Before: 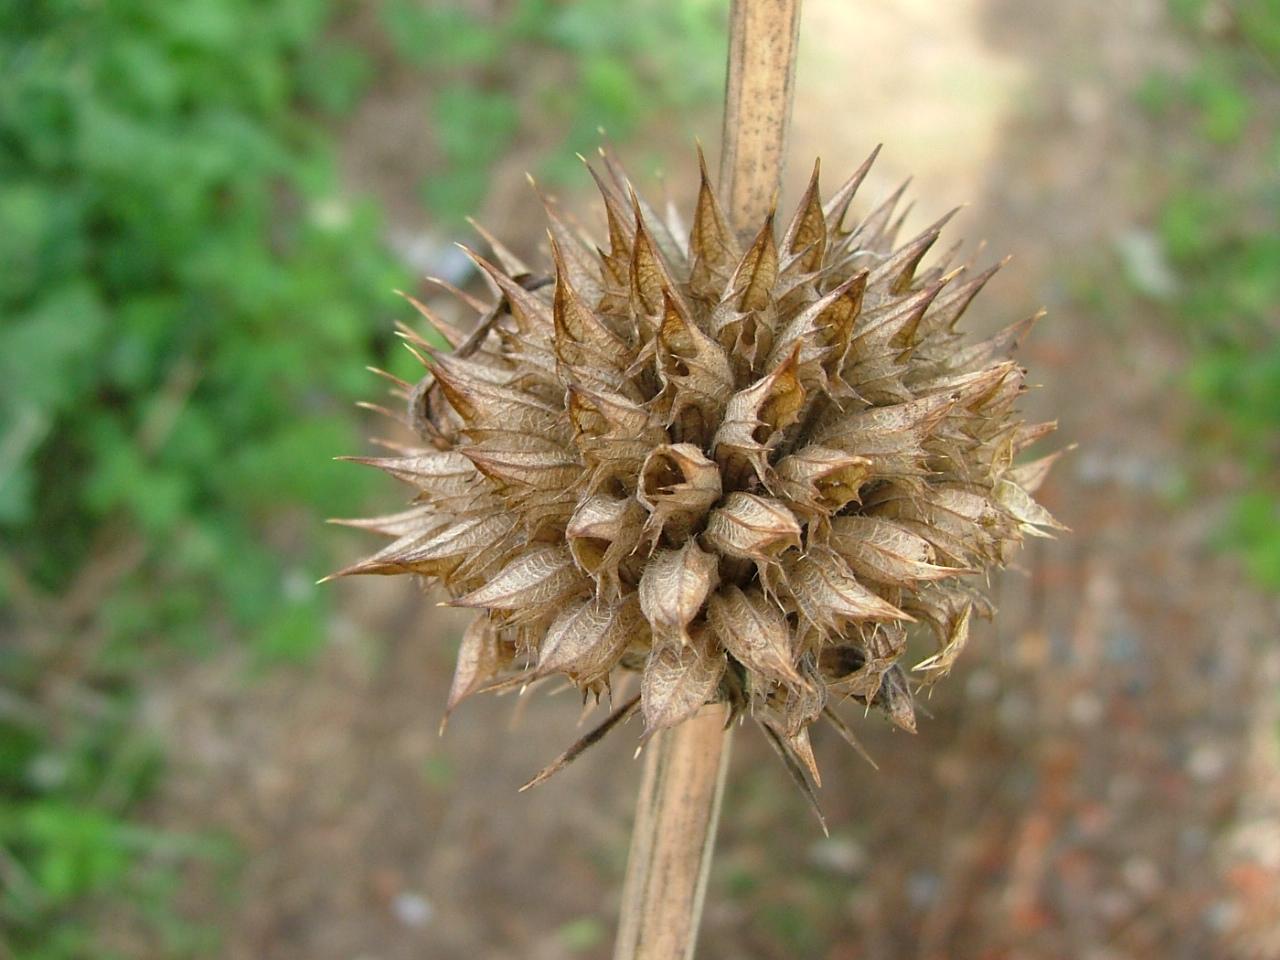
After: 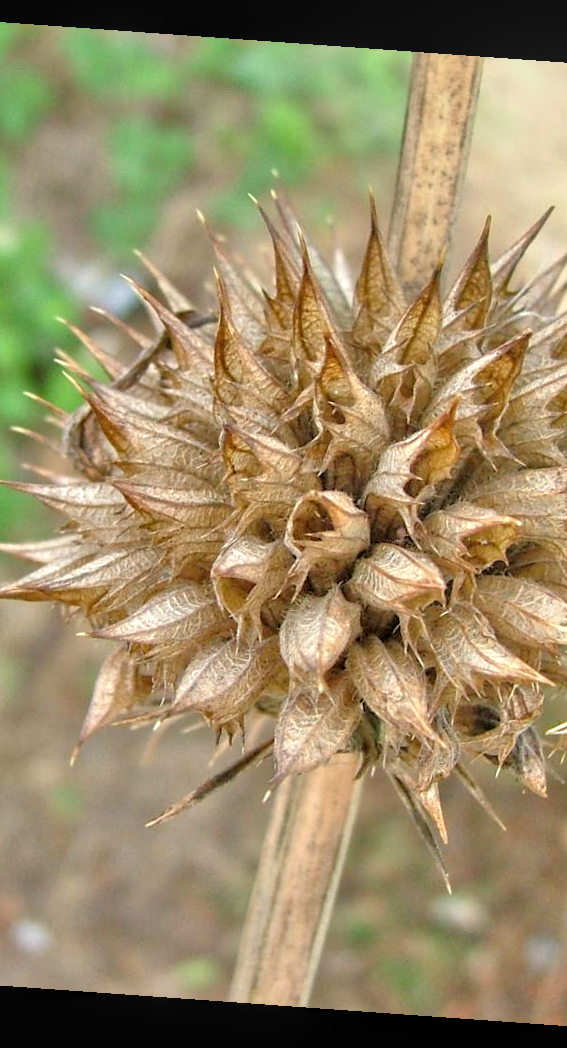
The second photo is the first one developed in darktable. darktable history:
local contrast: on, module defaults
rotate and perspective: rotation 4.1°, automatic cropping off
crop: left 28.583%, right 29.231%
tone equalizer: -7 EV 0.15 EV, -6 EV 0.6 EV, -5 EV 1.15 EV, -4 EV 1.33 EV, -3 EV 1.15 EV, -2 EV 0.6 EV, -1 EV 0.15 EV, mask exposure compensation -0.5 EV
shadows and highlights: shadows 37.27, highlights -28.18, soften with gaussian
